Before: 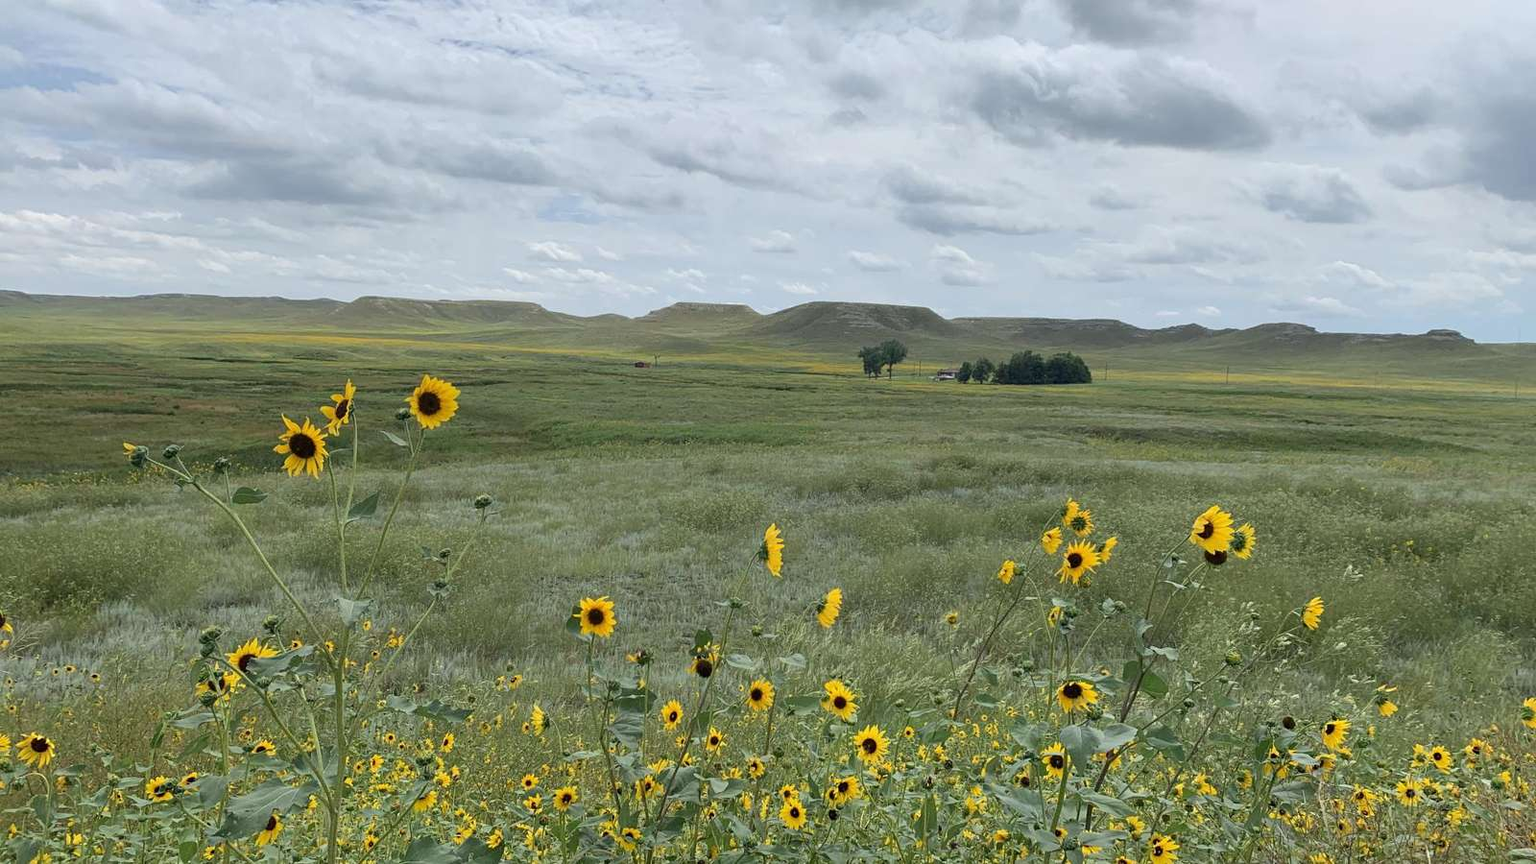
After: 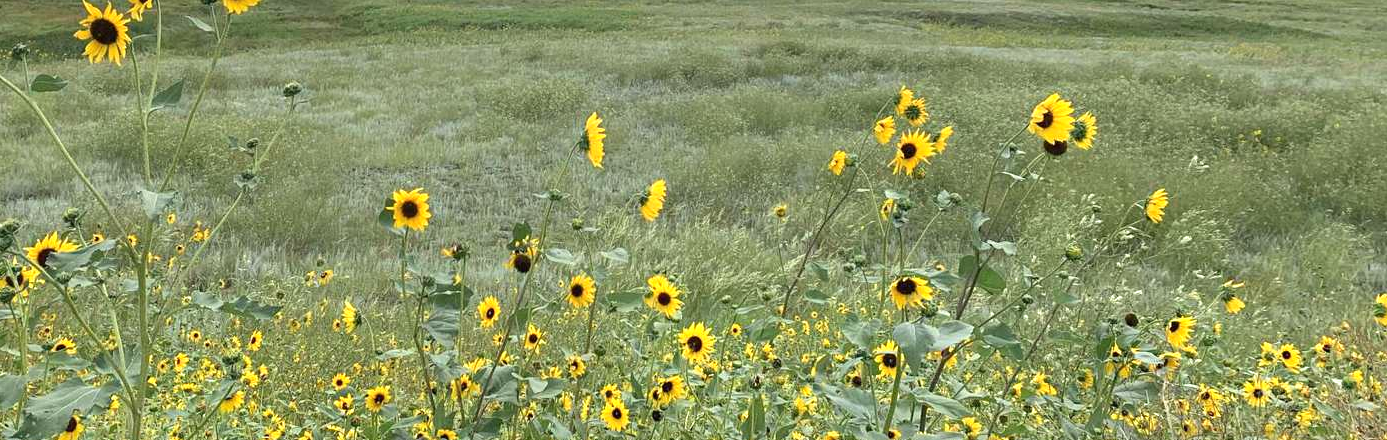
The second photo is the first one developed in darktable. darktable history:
crop and rotate: left 13.306%, top 48.129%, bottom 2.928%
exposure: black level correction 0, exposure 0.7 EV, compensate exposure bias true, compensate highlight preservation false
